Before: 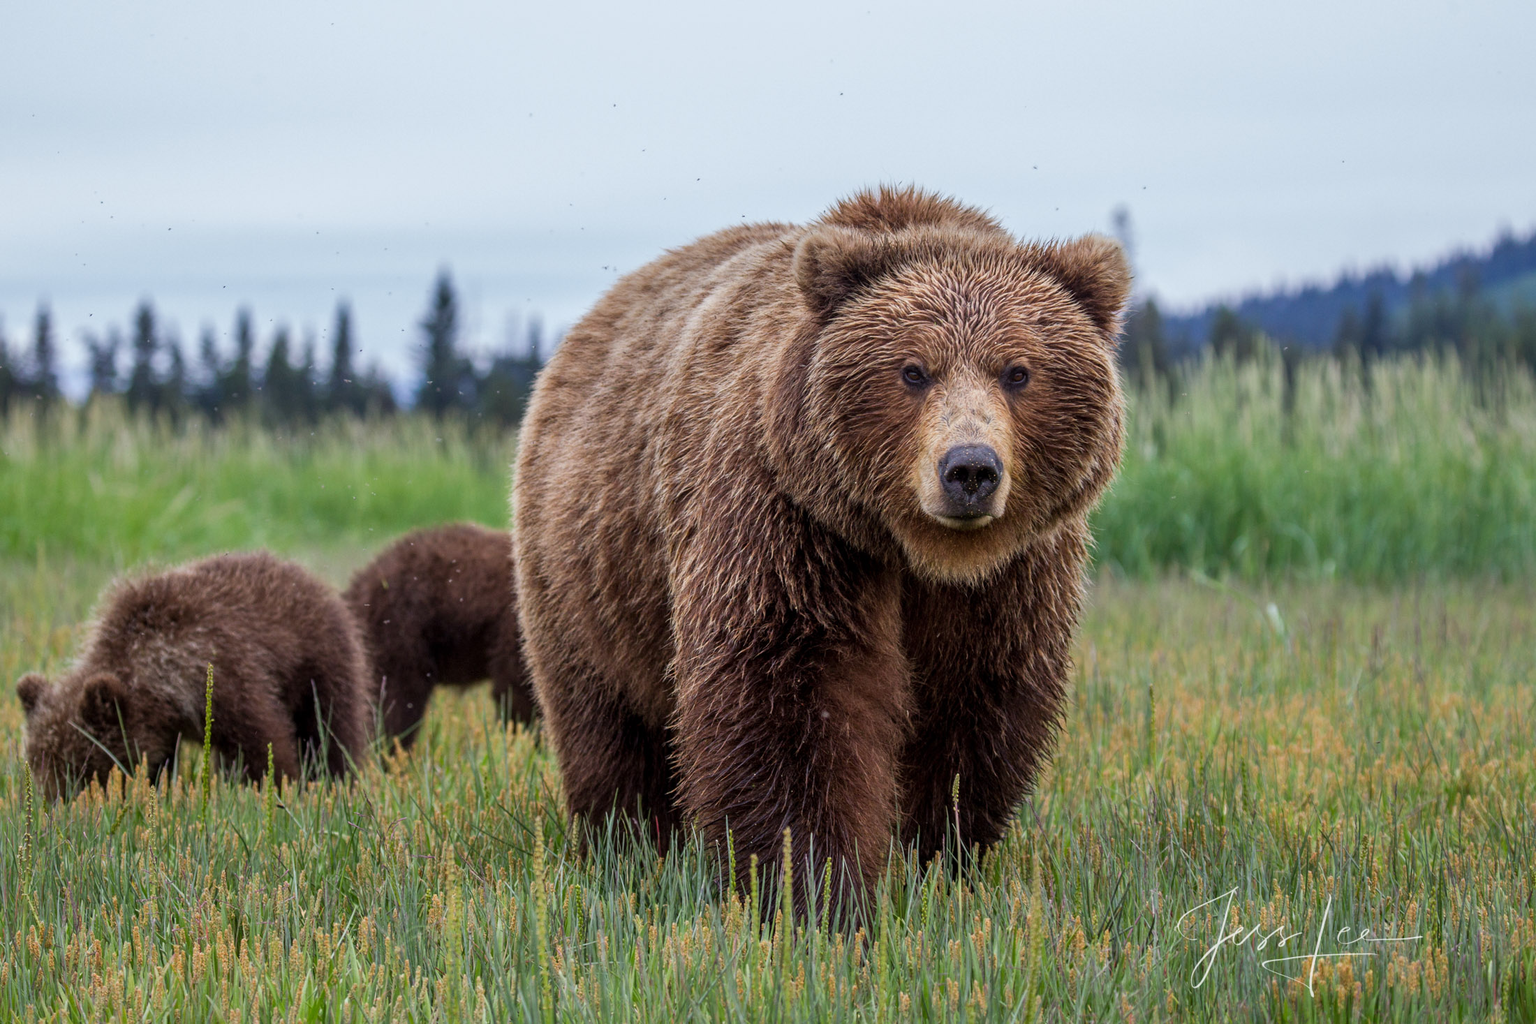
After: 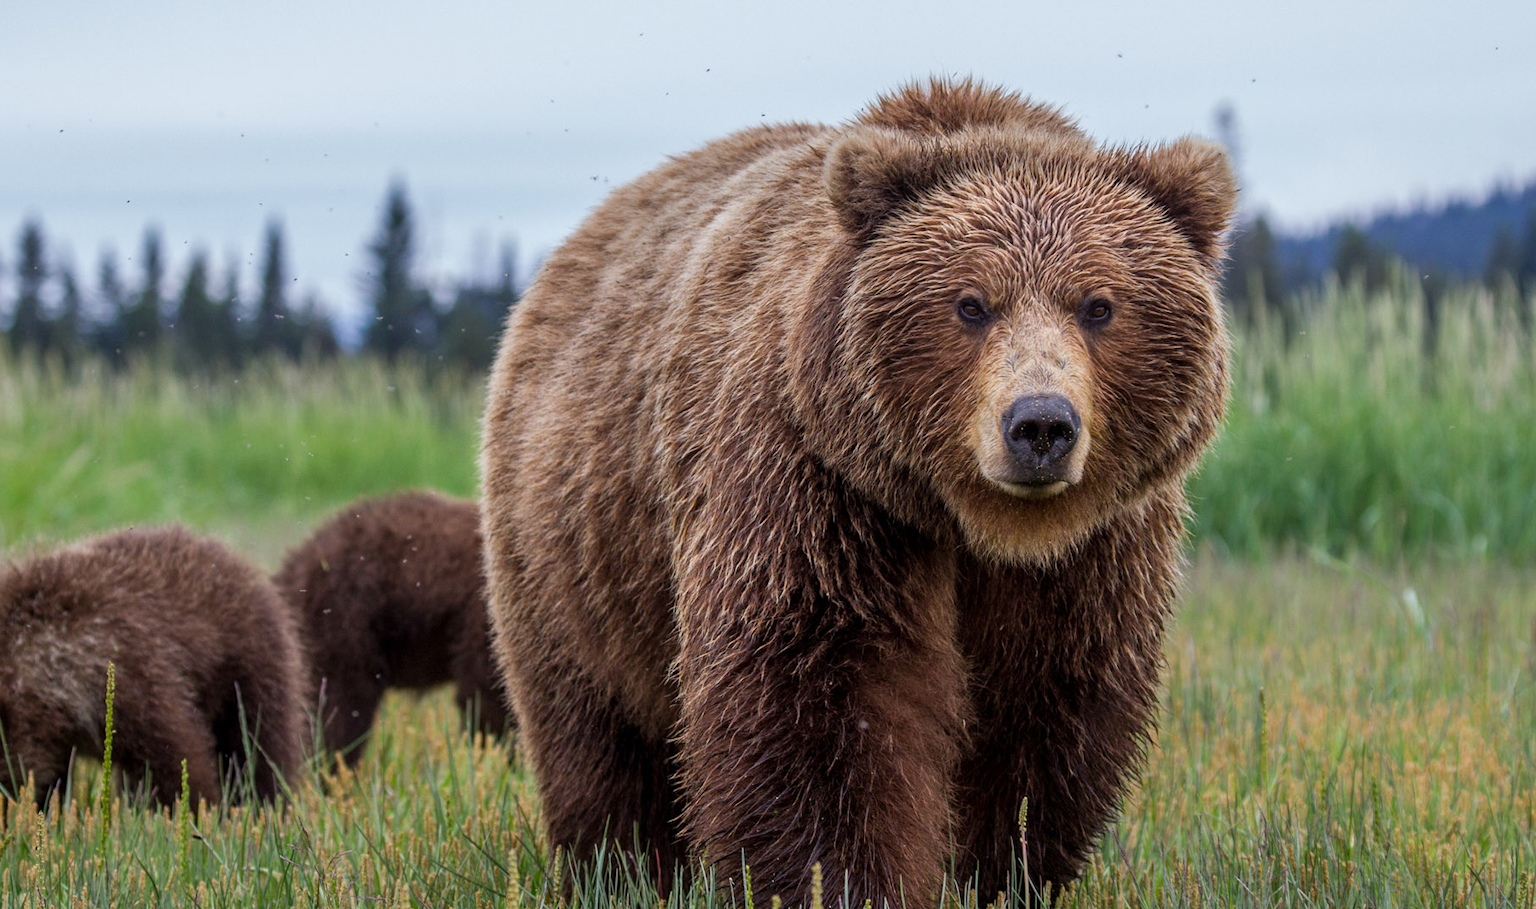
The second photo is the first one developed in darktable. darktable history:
crop: left 7.778%, top 11.973%, right 10.446%, bottom 15.407%
